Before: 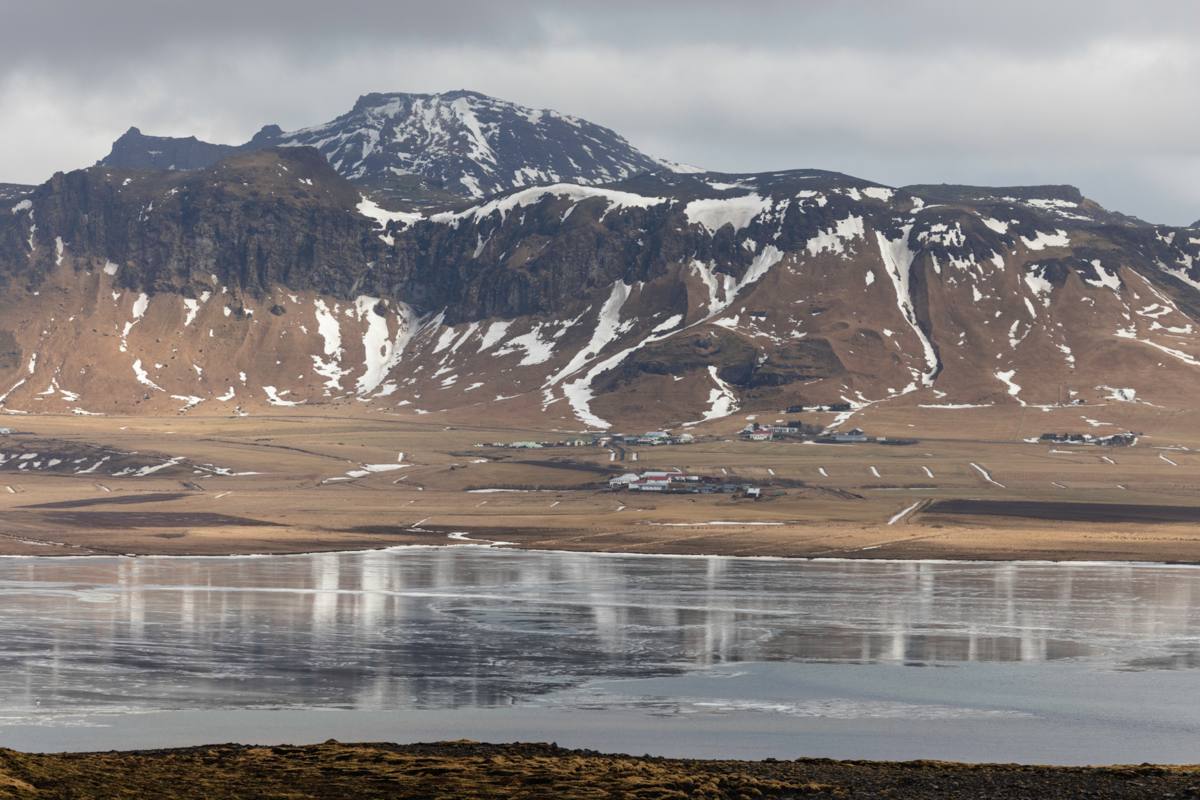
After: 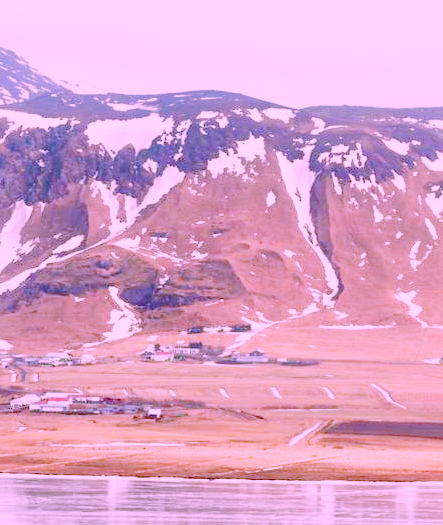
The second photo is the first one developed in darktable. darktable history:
sigmoid: skew -0.2, preserve hue 0%, red attenuation 0.1, red rotation 0.035, green attenuation 0.1, green rotation -0.017, blue attenuation 0.15, blue rotation -0.052, base primaries Rec2020
color correction: highlights a* 19.5, highlights b* -11.53, saturation 1.69
crop and rotate: left 49.936%, top 10.094%, right 13.136%, bottom 24.256%
exposure: black level correction 0.016, exposure 1.774 EV, compensate highlight preservation false
color balance: lift [1, 1.011, 0.999, 0.989], gamma [1.109, 1.045, 1.039, 0.955], gain [0.917, 0.936, 0.952, 1.064], contrast 2.32%, contrast fulcrum 19%, output saturation 101%
shadows and highlights: on, module defaults
tone equalizer: -8 EV -0.001 EV, -7 EV 0.001 EV, -6 EV -0.002 EV, -5 EV -0.003 EV, -4 EV -0.062 EV, -3 EV -0.222 EV, -2 EV -0.267 EV, -1 EV 0.105 EV, +0 EV 0.303 EV
